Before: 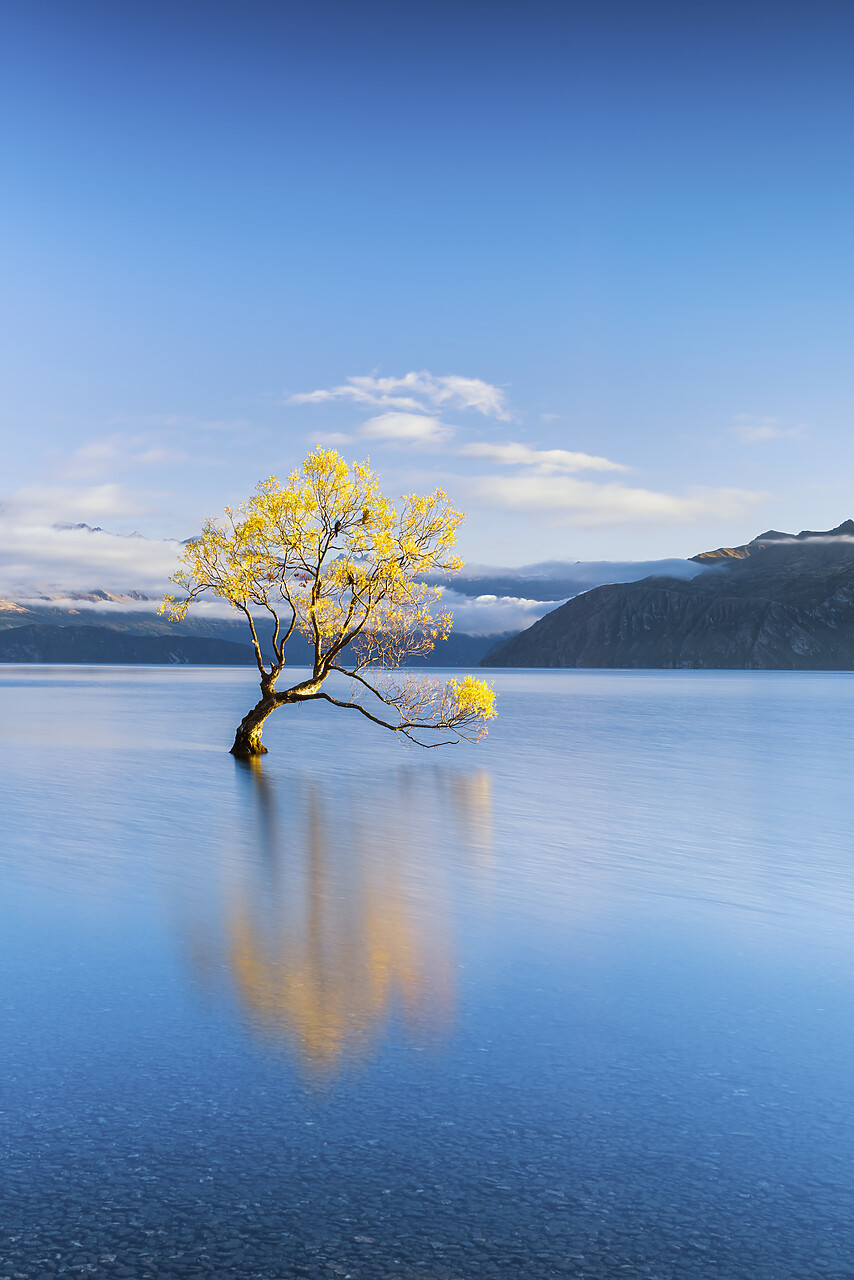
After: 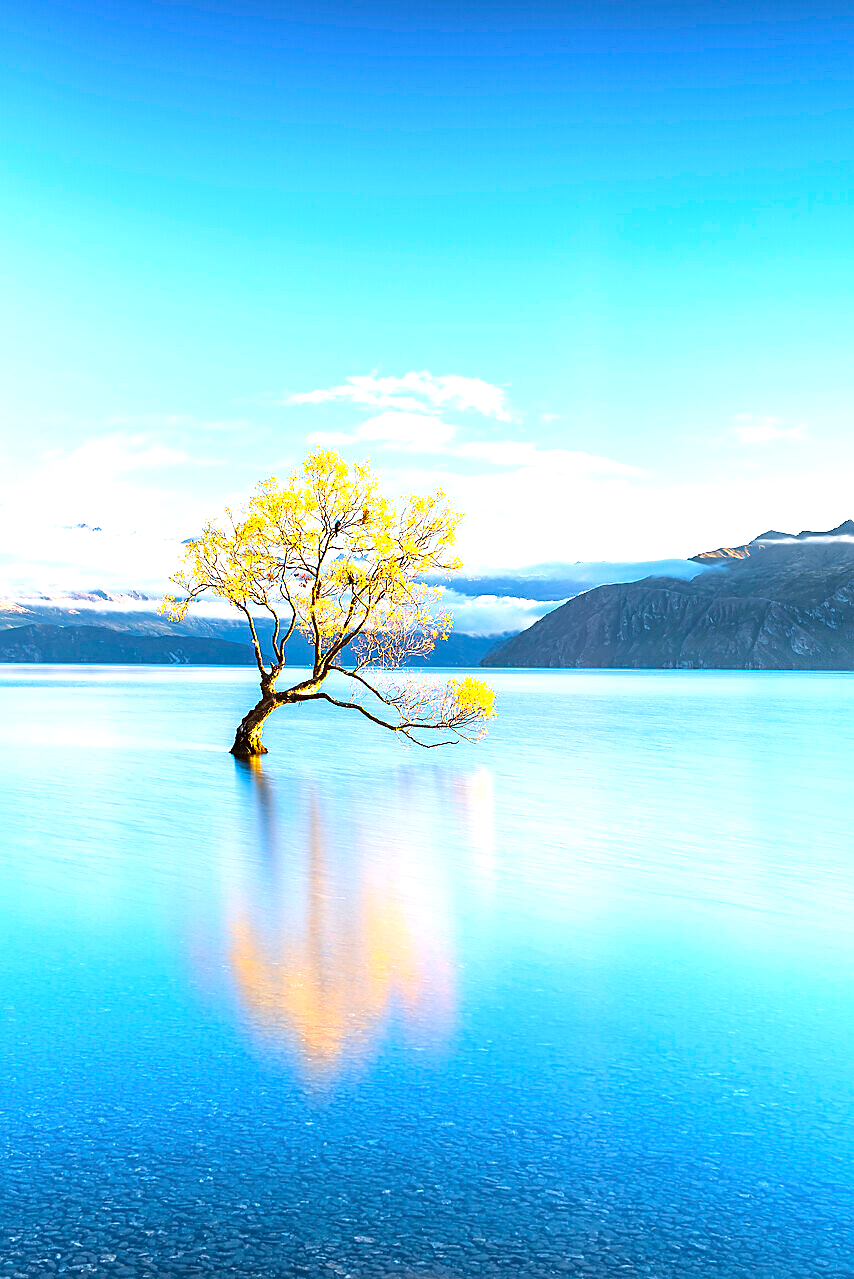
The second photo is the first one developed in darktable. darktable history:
exposure: black level correction 0, exposure 1.2 EV, compensate highlight preservation false
contrast brightness saturation: contrast 0.101, brightness 0.034, saturation 0.09
crop: bottom 0.069%
sharpen: on, module defaults
